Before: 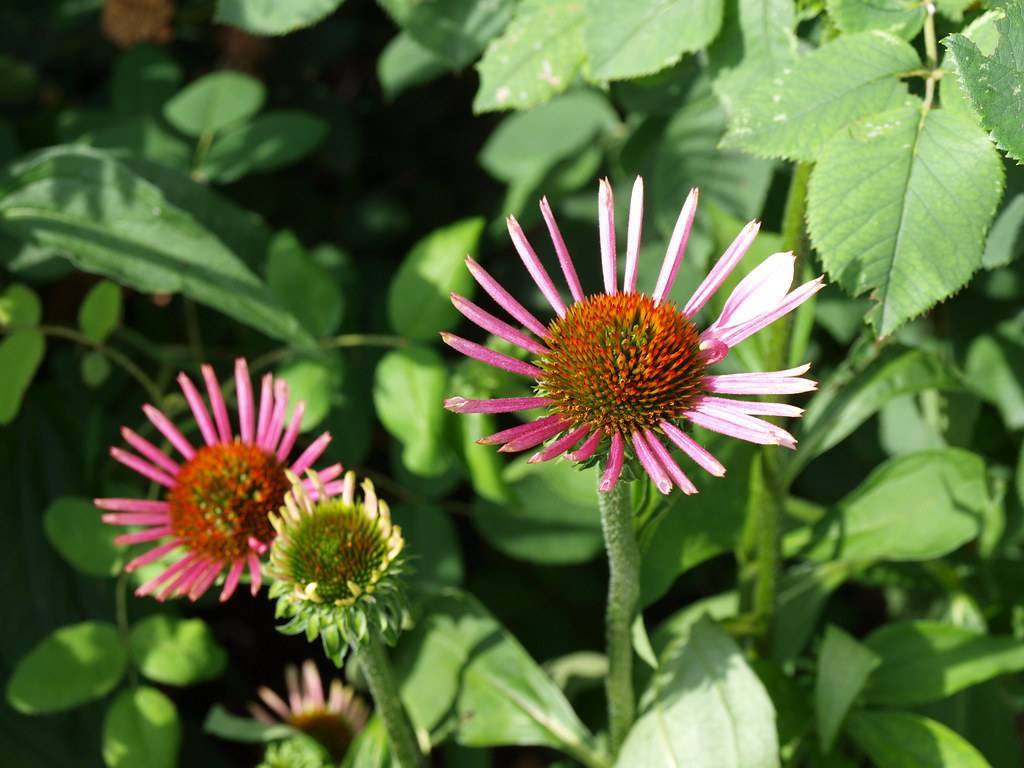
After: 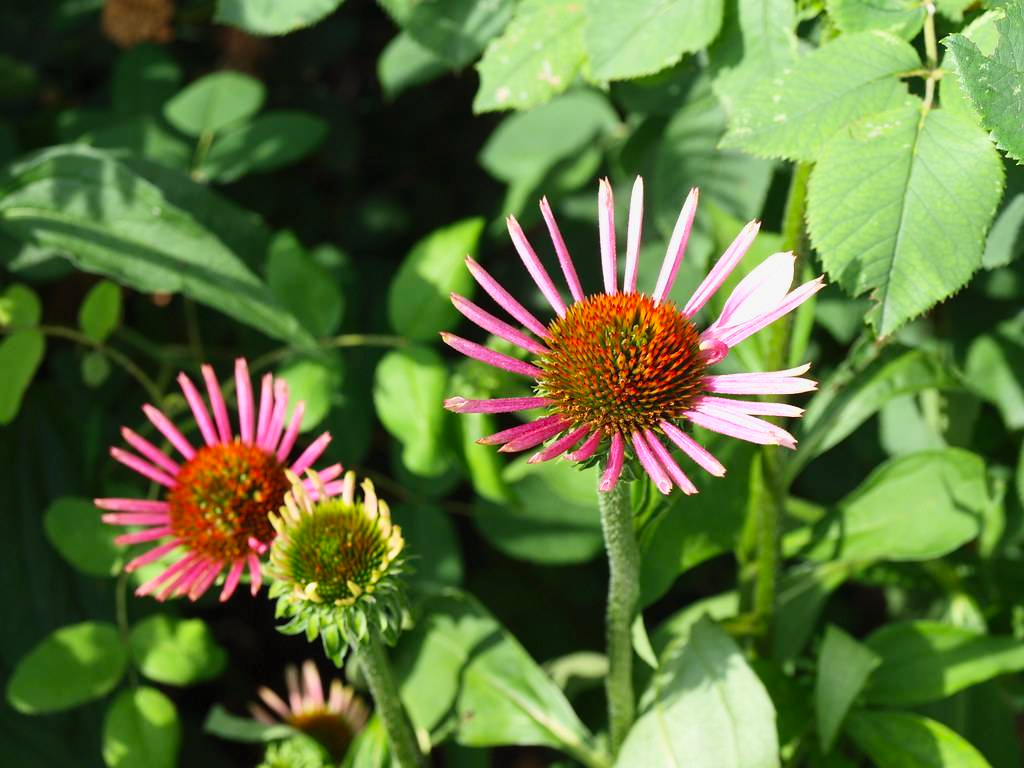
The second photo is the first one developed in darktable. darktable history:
contrast brightness saturation: contrast 0.198, brightness 0.157, saturation 0.225
exposure: exposure -0.217 EV, compensate exposure bias true, compensate highlight preservation false
